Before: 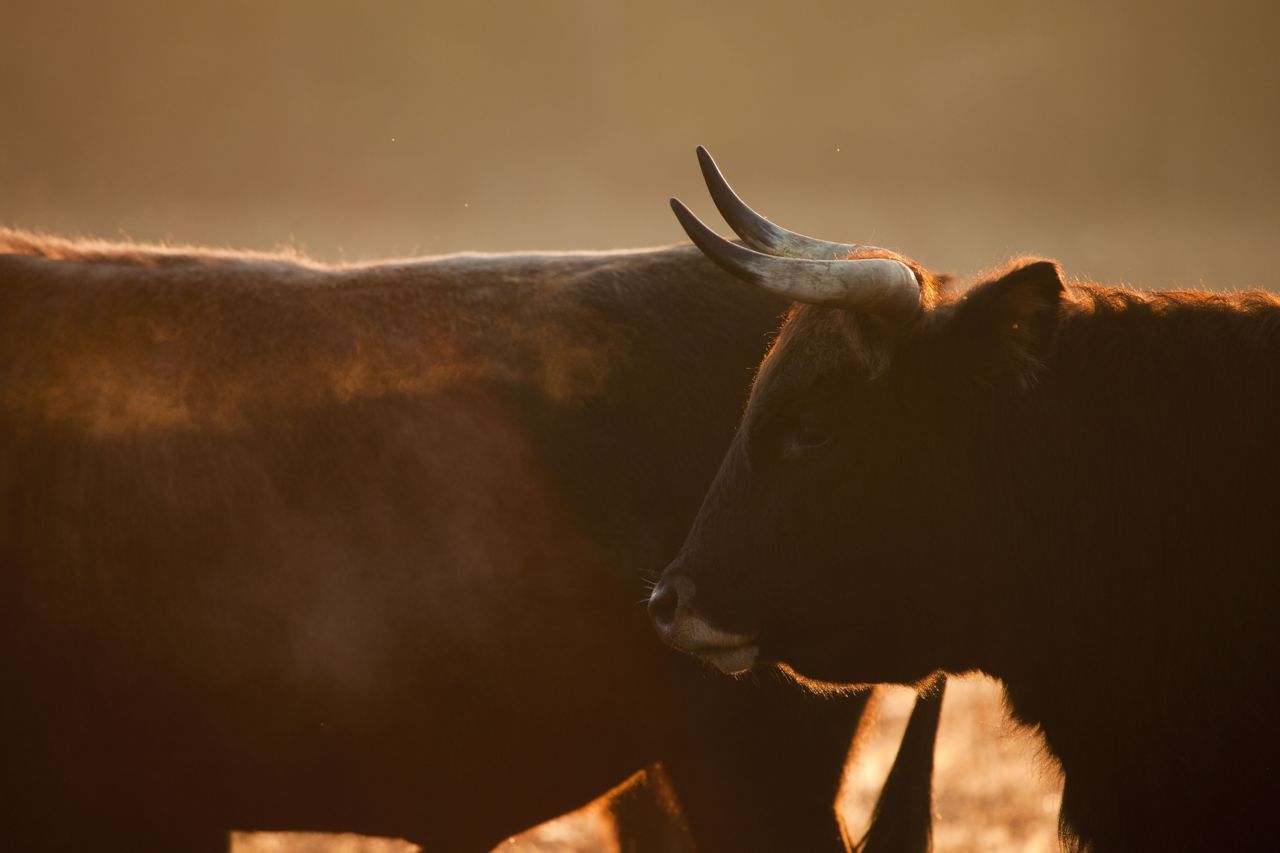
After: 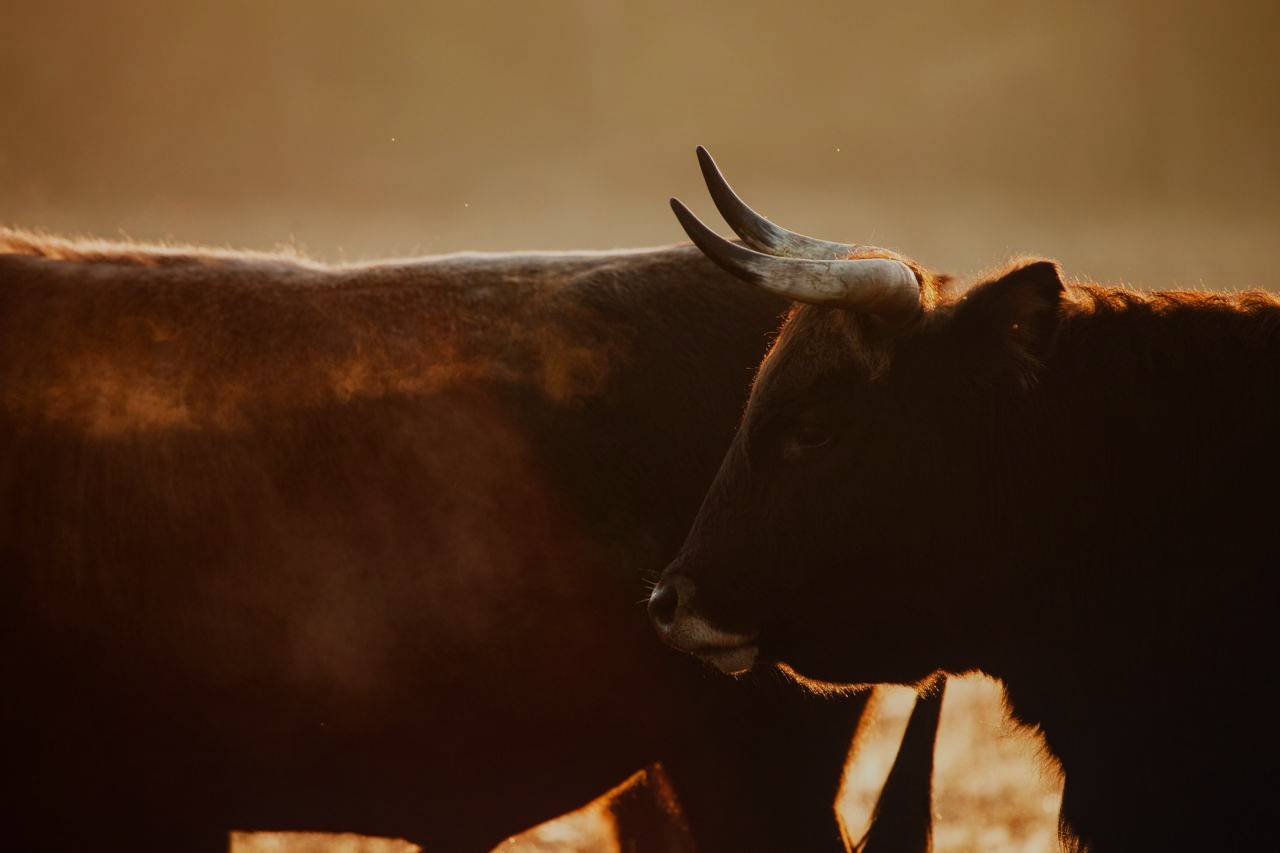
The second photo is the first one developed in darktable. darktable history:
sigmoid: skew -0.2, preserve hue 0%, red attenuation 0.1, red rotation 0.035, green attenuation 0.1, green rotation -0.017, blue attenuation 0.15, blue rotation -0.052, base primaries Rec2020
local contrast: detail 110%
